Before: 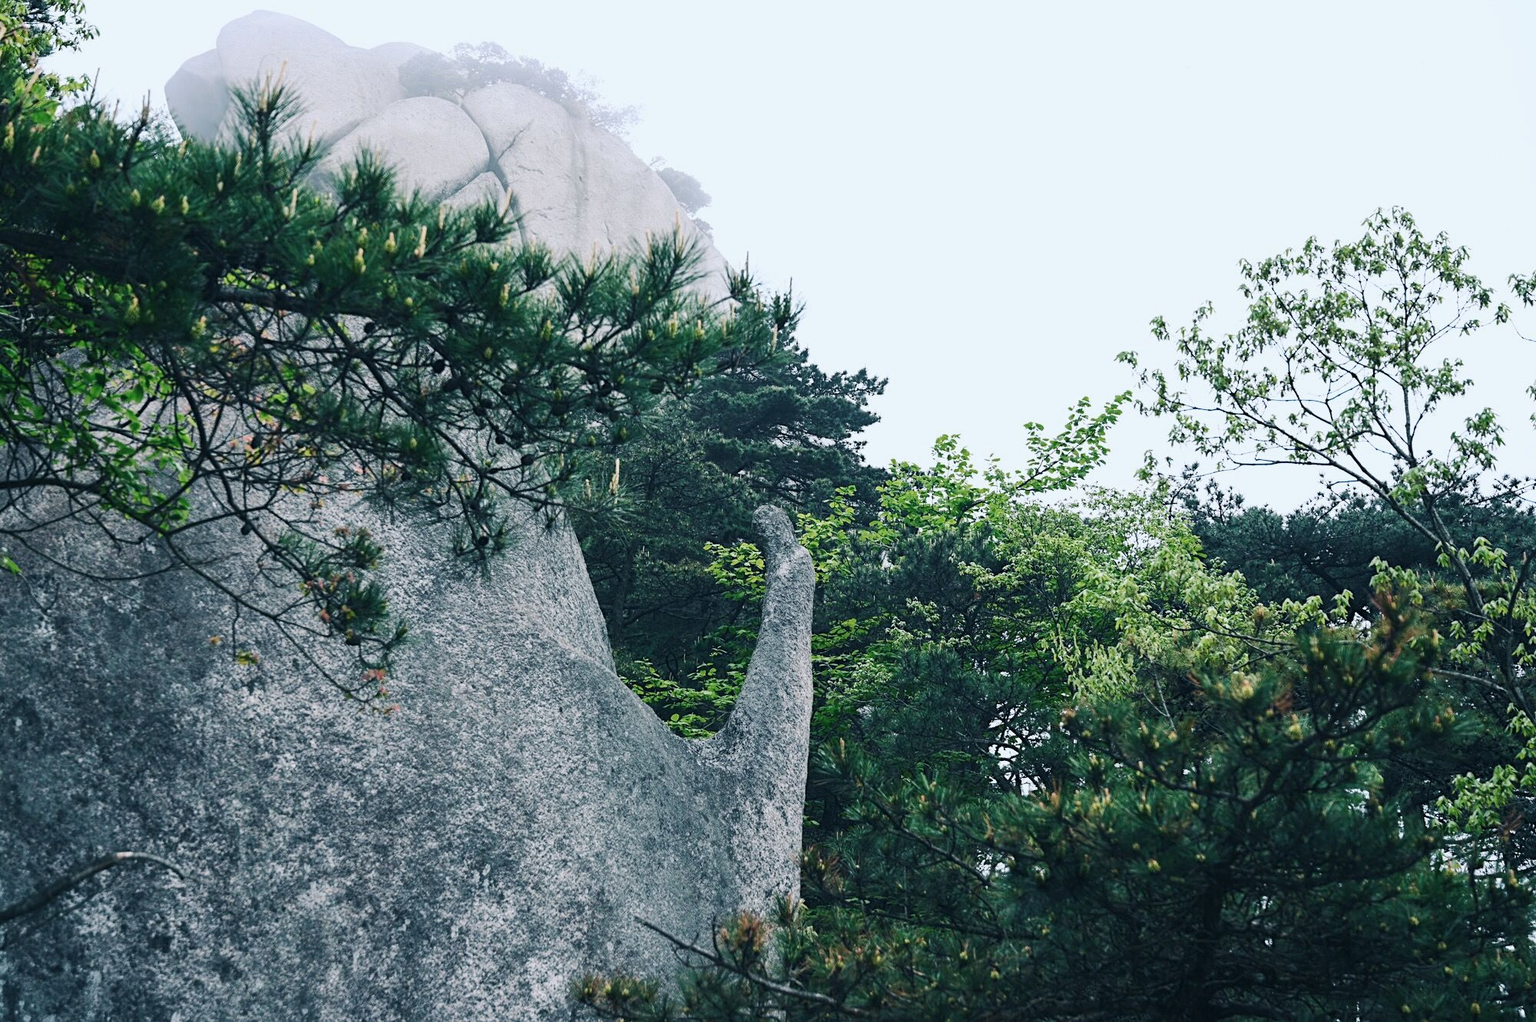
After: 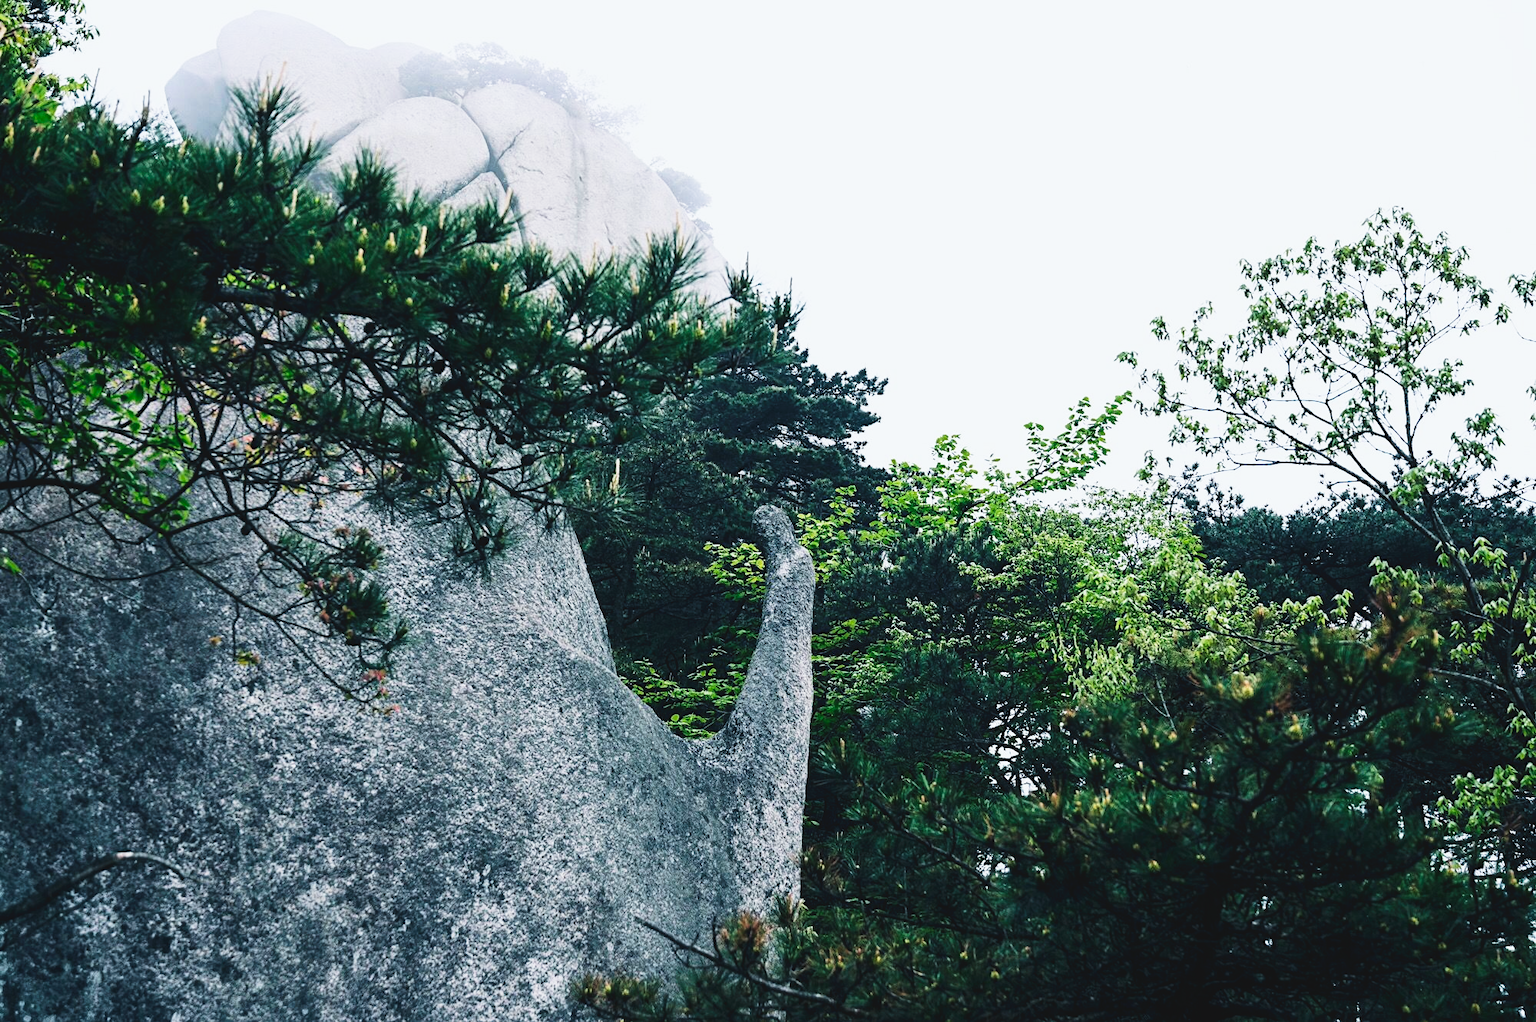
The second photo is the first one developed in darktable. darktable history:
tone curve: curves: ch0 [(0, 0) (0.003, 0.063) (0.011, 0.063) (0.025, 0.063) (0.044, 0.066) (0.069, 0.071) (0.1, 0.09) (0.136, 0.116) (0.177, 0.144) (0.224, 0.192) (0.277, 0.246) (0.335, 0.311) (0.399, 0.399) (0.468, 0.49) (0.543, 0.589) (0.623, 0.709) (0.709, 0.827) (0.801, 0.918) (0.898, 0.969) (1, 1)], preserve colors none
exposure: black level correction 0.001, exposure -0.2 EV, compensate highlight preservation false
